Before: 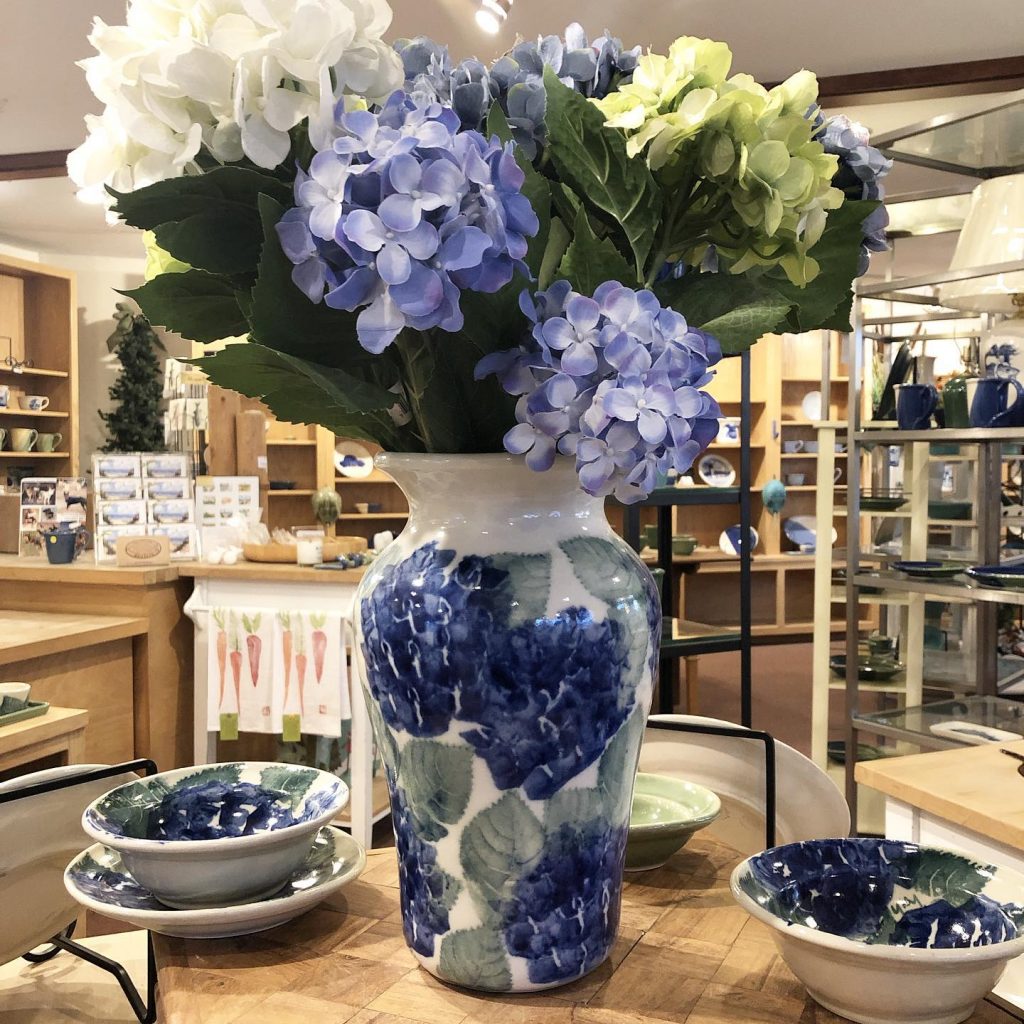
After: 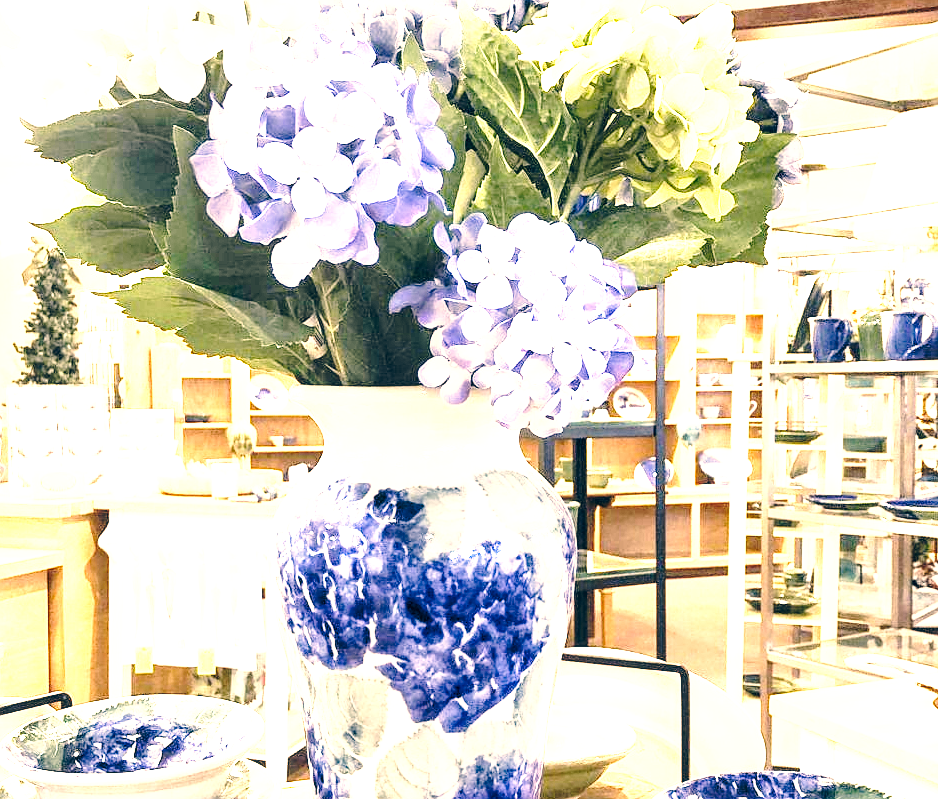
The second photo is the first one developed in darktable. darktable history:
sharpen: radius 1.257, amount 0.296, threshold 0.223
levels: levels [0.062, 0.494, 0.925]
exposure: black level correction 0, exposure 2.09 EV, compensate exposure bias true, compensate highlight preservation false
base curve: curves: ch0 [(0, 0) (0.032, 0.037) (0.105, 0.228) (0.435, 0.76) (0.856, 0.983) (1, 1)], preserve colors none
color correction: highlights a* 10.37, highlights b* 14.68, shadows a* -10.16, shadows b* -14.92
local contrast: detail 130%
crop: left 8.398%, top 6.604%, bottom 15.28%
